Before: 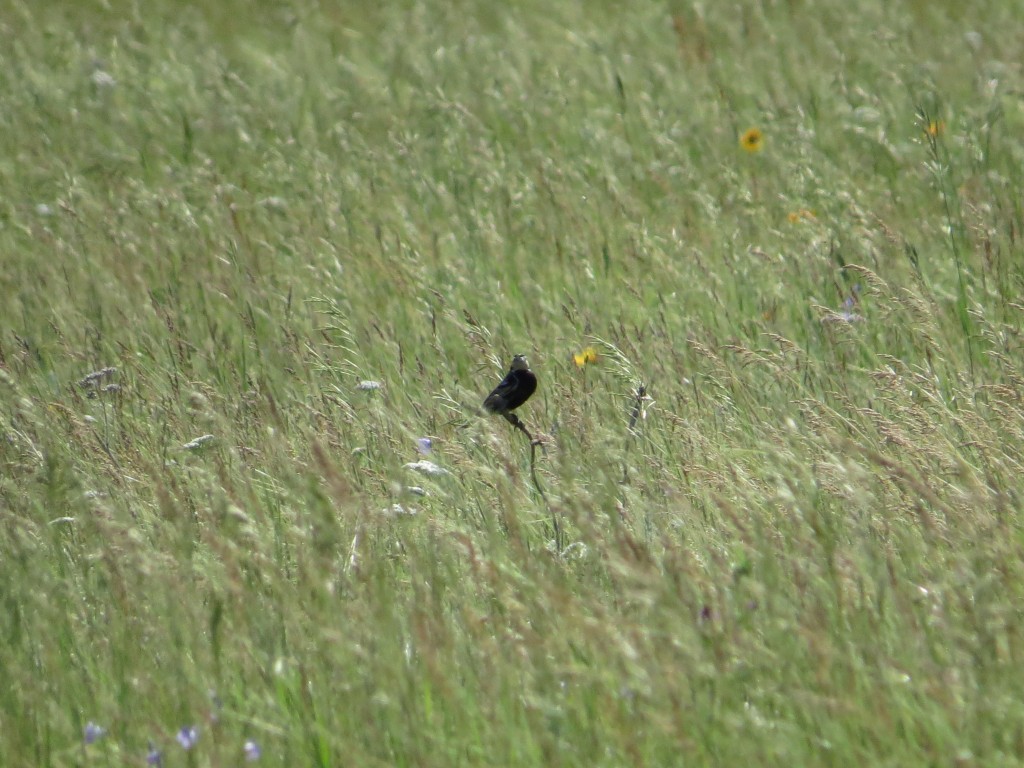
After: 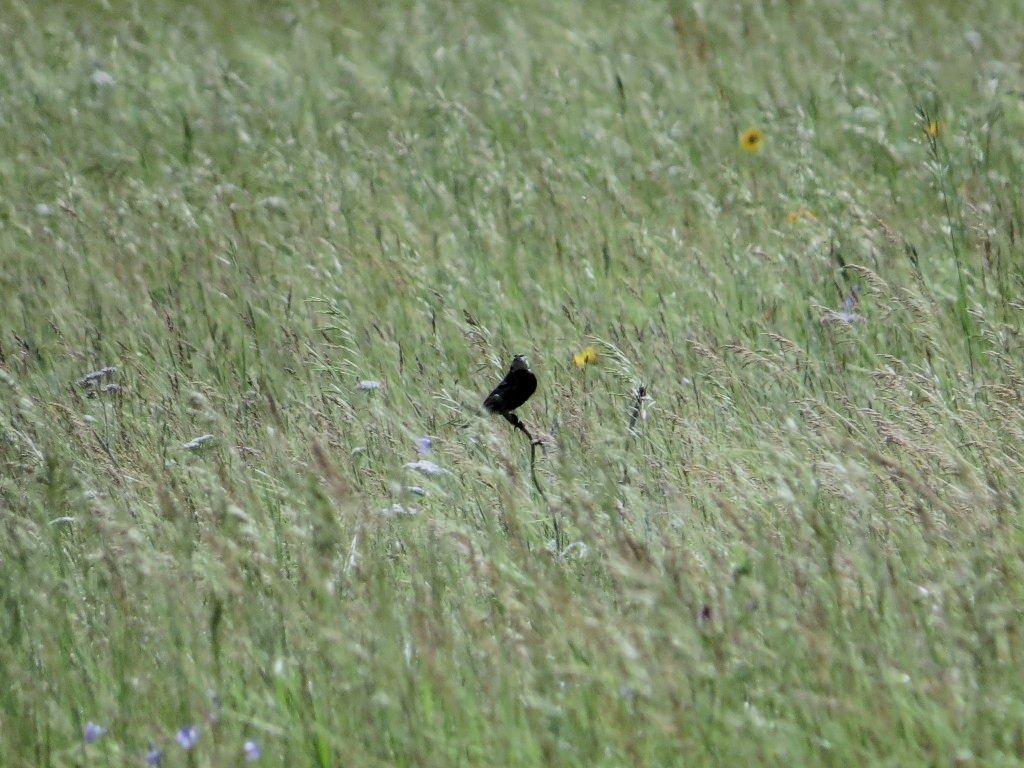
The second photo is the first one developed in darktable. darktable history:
filmic rgb: black relative exposure -5 EV, hardness 2.88, contrast 1.3, highlights saturation mix -10%
white balance: red 0.967, blue 1.119, emerald 0.756
